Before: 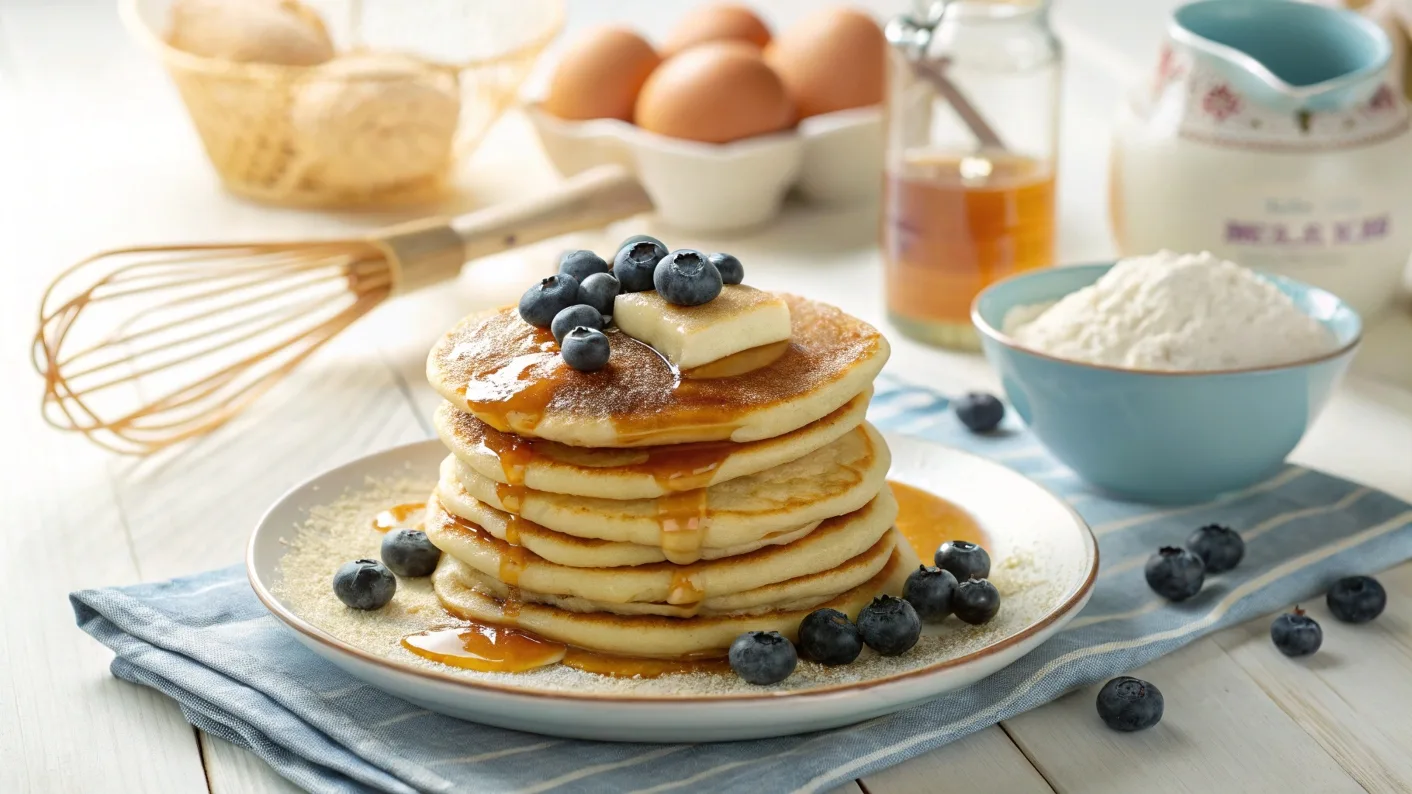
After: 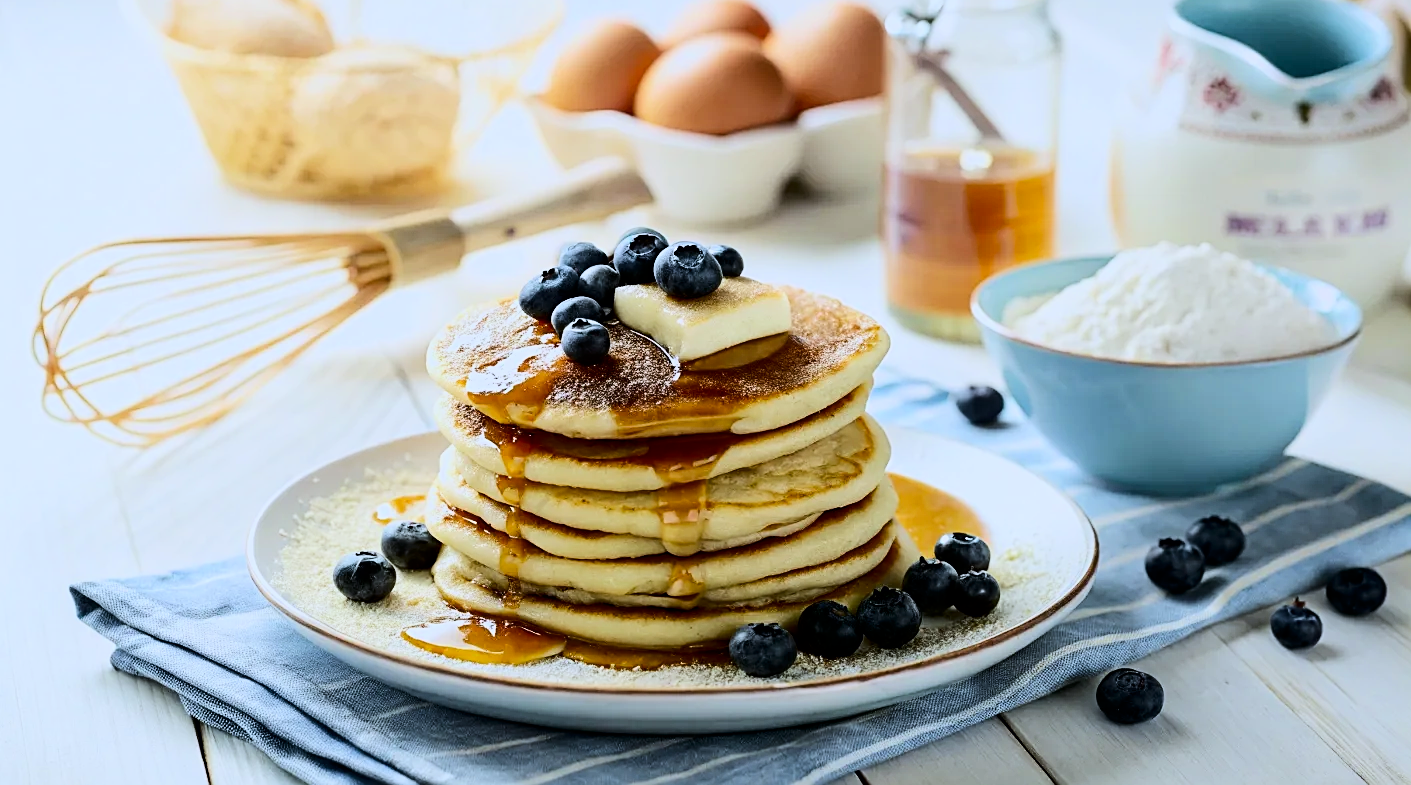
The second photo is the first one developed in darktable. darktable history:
white balance: red 0.931, blue 1.11
sharpen: on, module defaults
contrast brightness saturation: contrast 0.2, brightness -0.11, saturation 0.1
crop: top 1.049%, right 0.001%
tone equalizer: -8 EV -0.75 EV, -7 EV -0.7 EV, -6 EV -0.6 EV, -5 EV -0.4 EV, -3 EV 0.4 EV, -2 EV 0.6 EV, -1 EV 0.7 EV, +0 EV 0.75 EV, edges refinement/feathering 500, mask exposure compensation -1.57 EV, preserve details no
filmic rgb: black relative exposure -7.65 EV, white relative exposure 4.56 EV, hardness 3.61, color science v6 (2022)
color balance: contrast -0.5%
